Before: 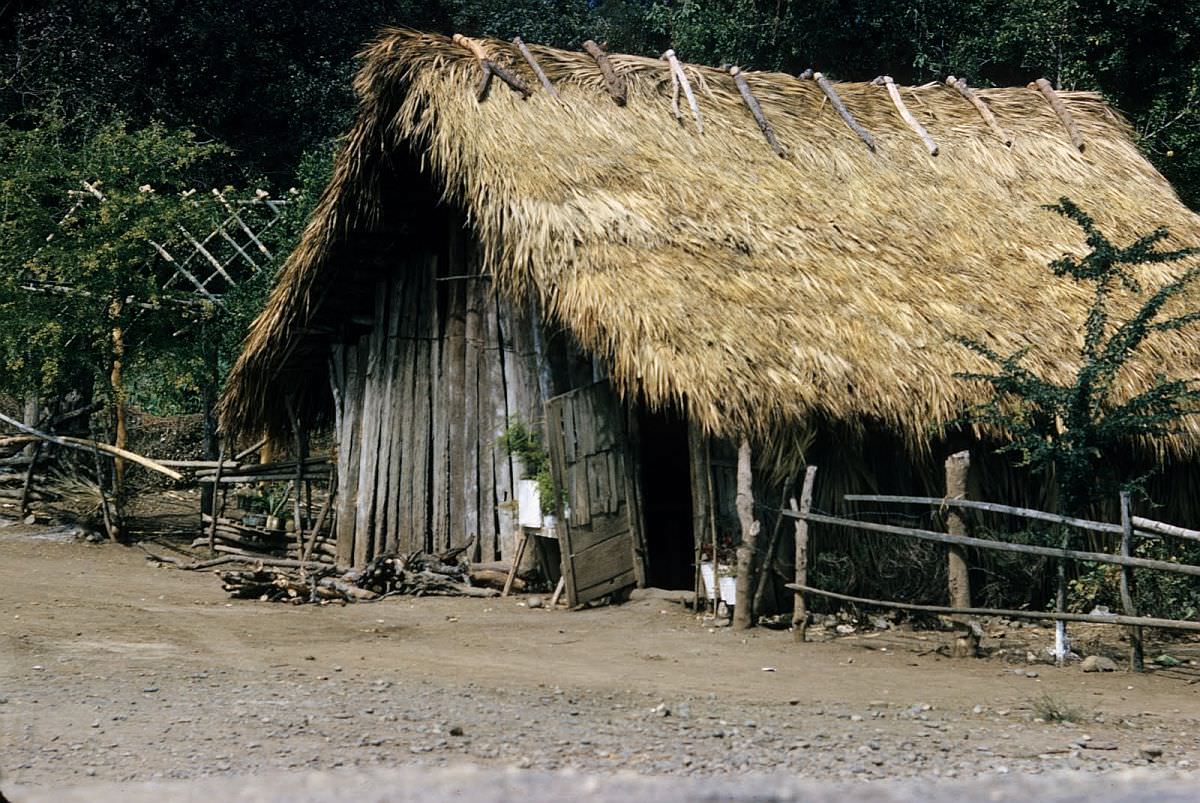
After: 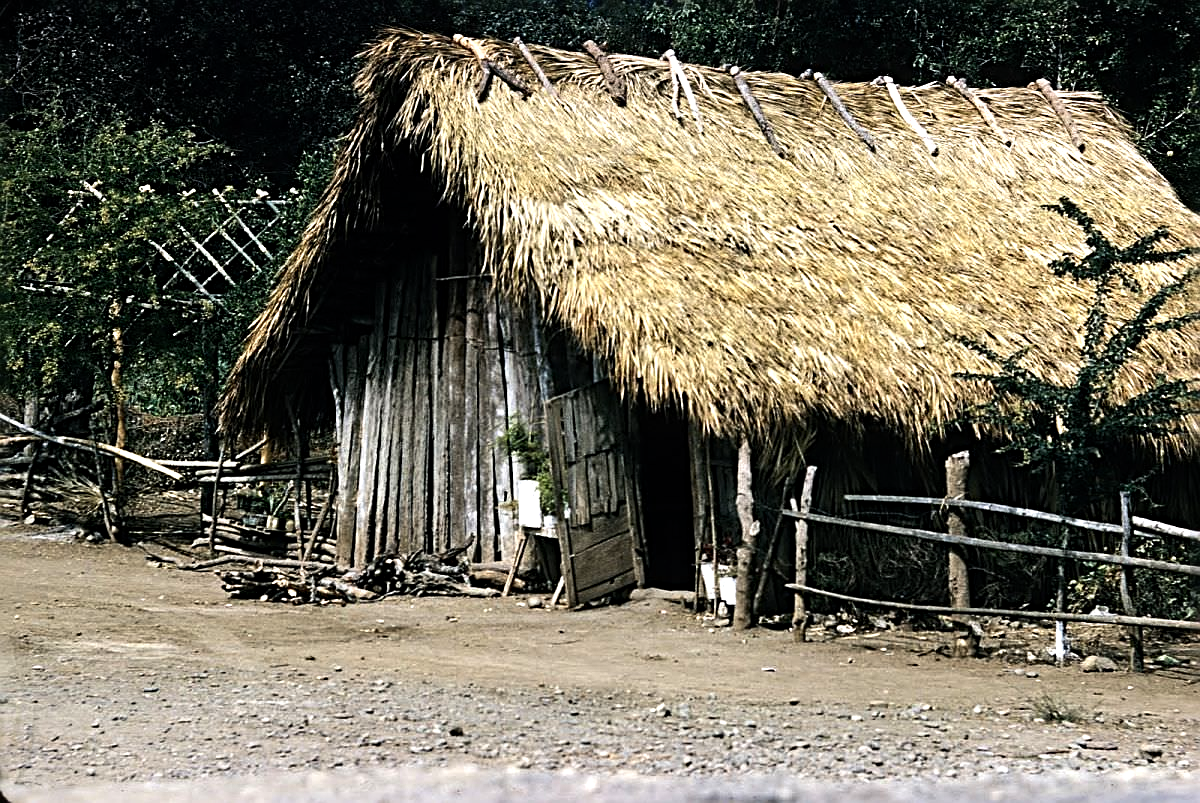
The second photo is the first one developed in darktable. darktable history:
tone equalizer: -8 EV -0.722 EV, -7 EV -0.683 EV, -6 EV -0.592 EV, -5 EV -0.391 EV, -3 EV 0.38 EV, -2 EV 0.6 EV, -1 EV 0.686 EV, +0 EV 0.74 EV, edges refinement/feathering 500, mask exposure compensation -1.57 EV, preserve details no
sharpen: radius 3.965
